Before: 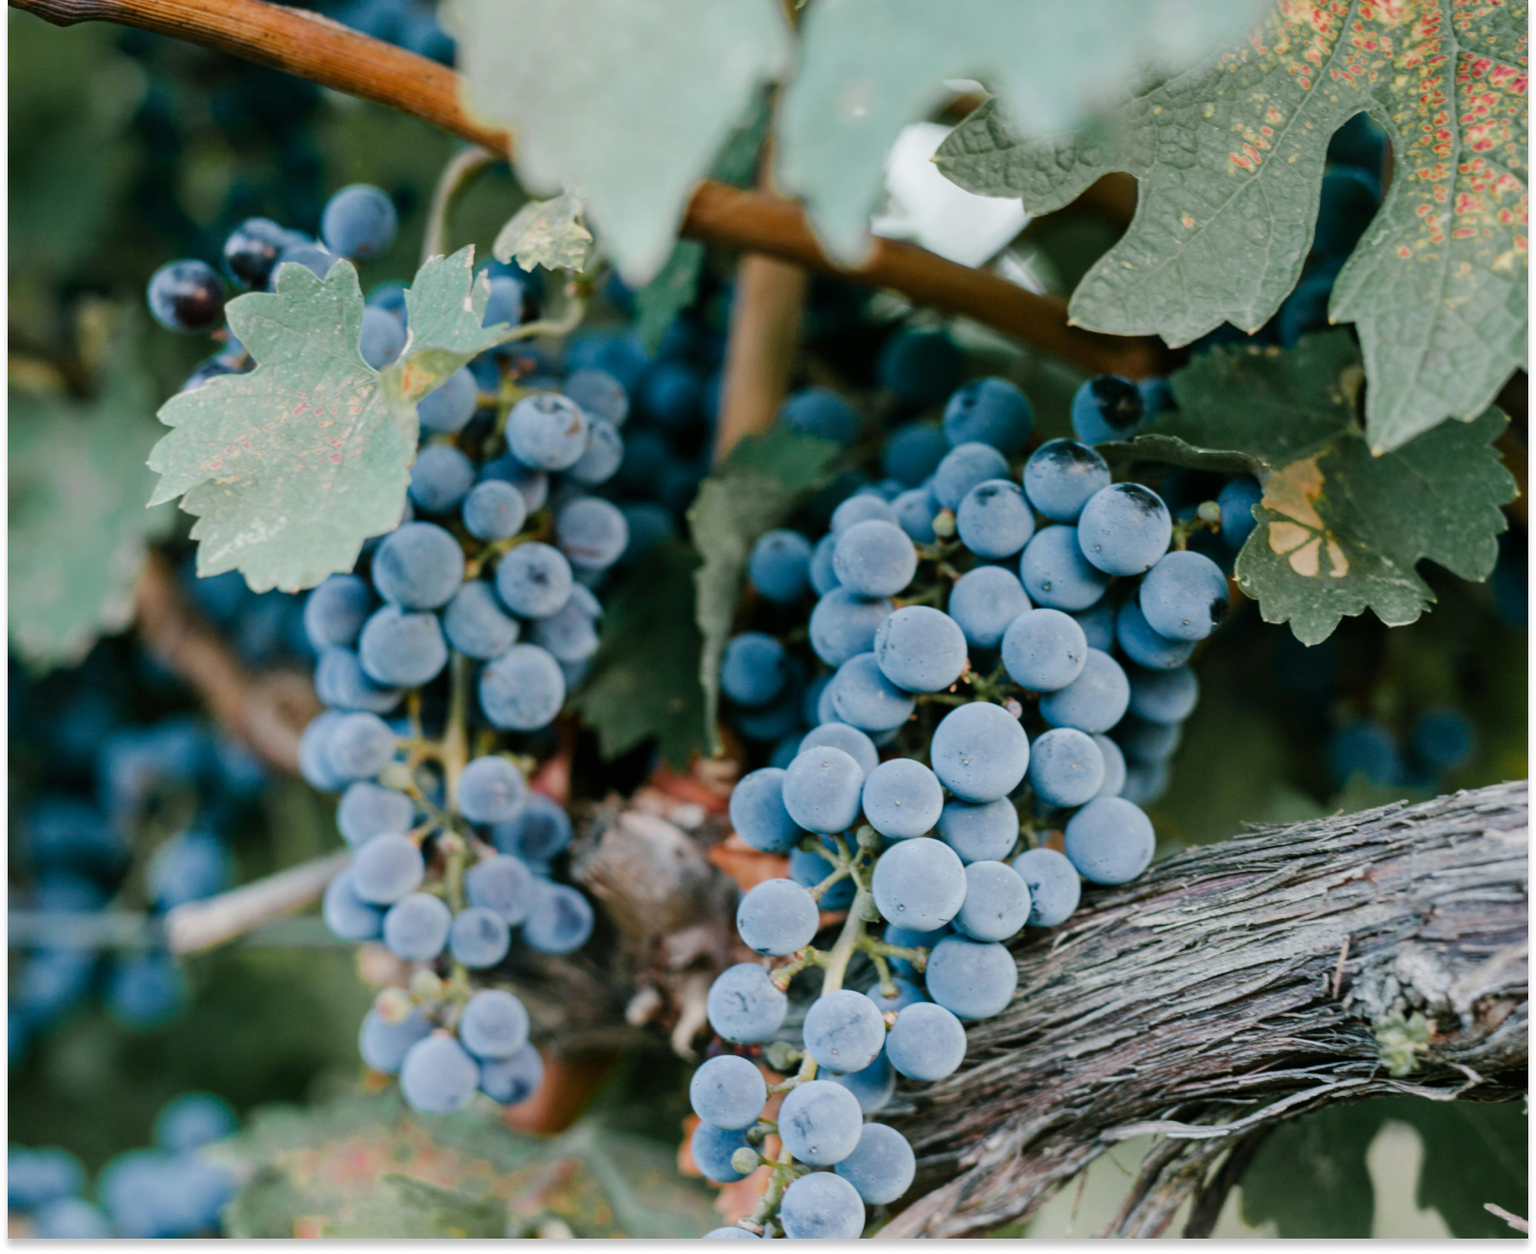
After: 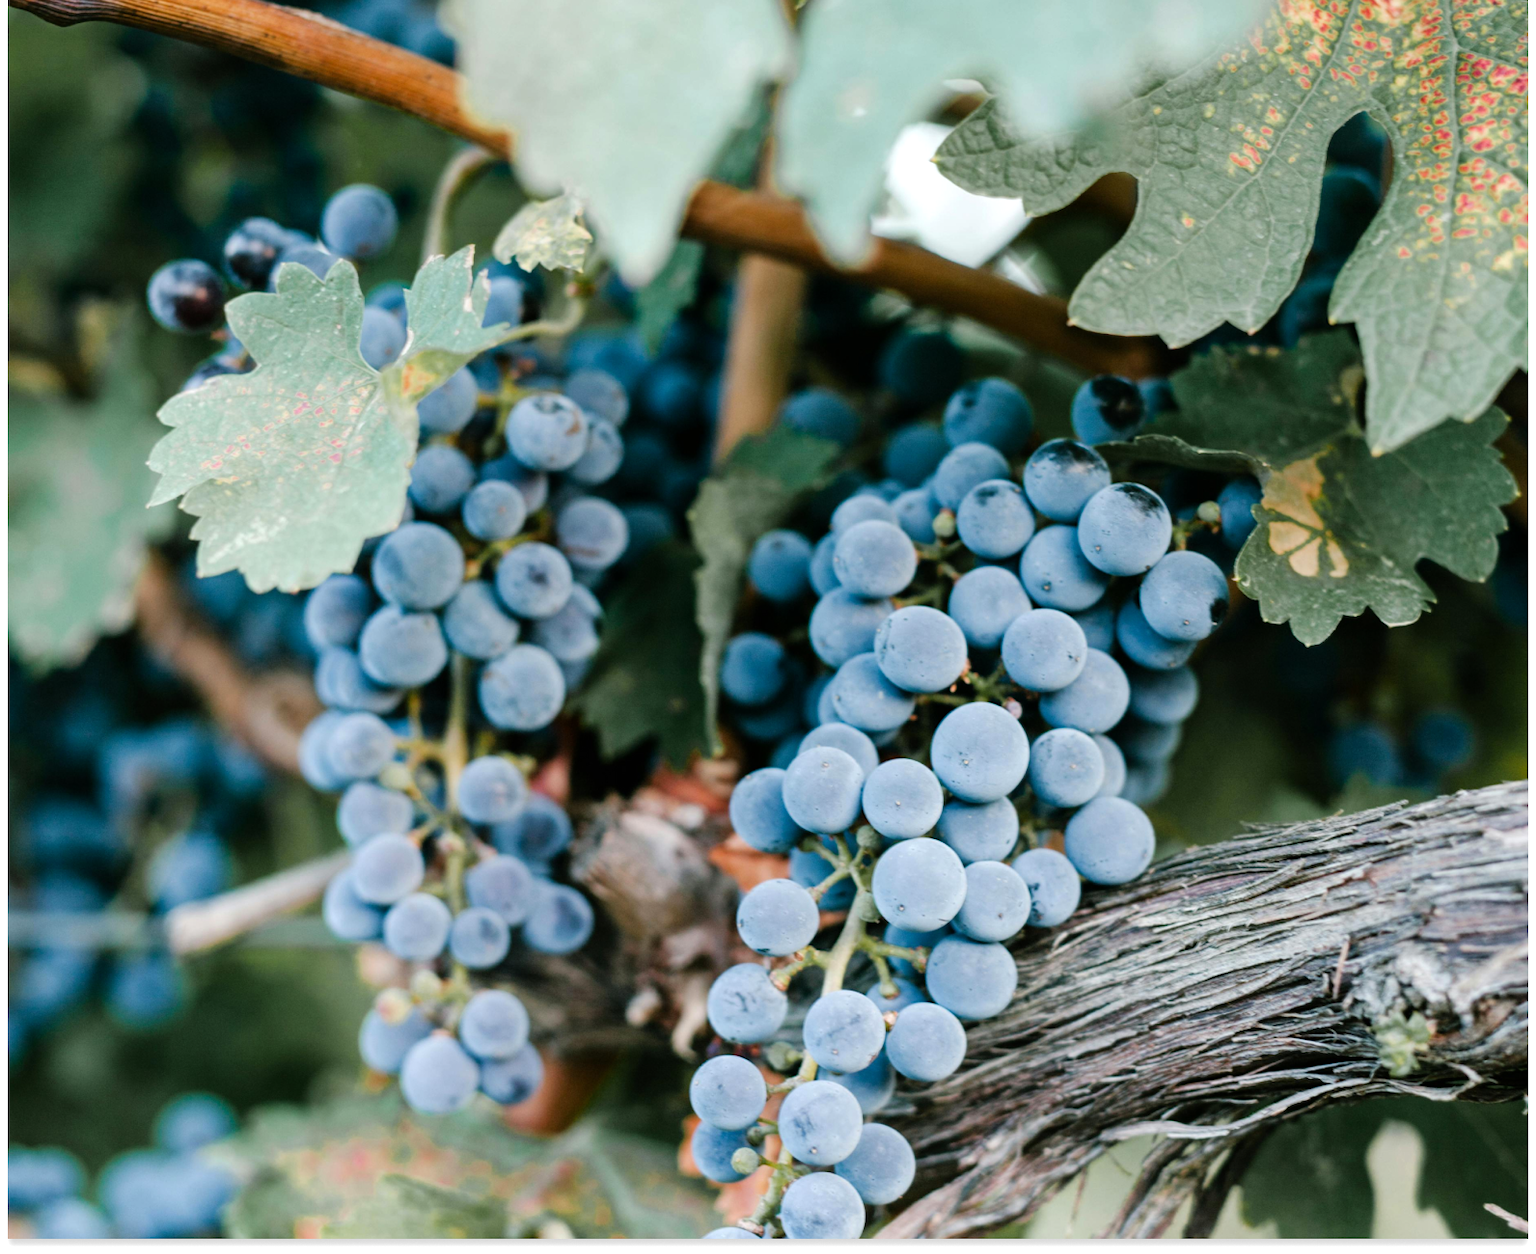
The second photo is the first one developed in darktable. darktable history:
tone equalizer: -8 EV -0.419 EV, -7 EV -0.419 EV, -6 EV -0.32 EV, -5 EV -0.254 EV, -3 EV 0.241 EV, -2 EV 0.34 EV, -1 EV 0.368 EV, +0 EV 0.43 EV
